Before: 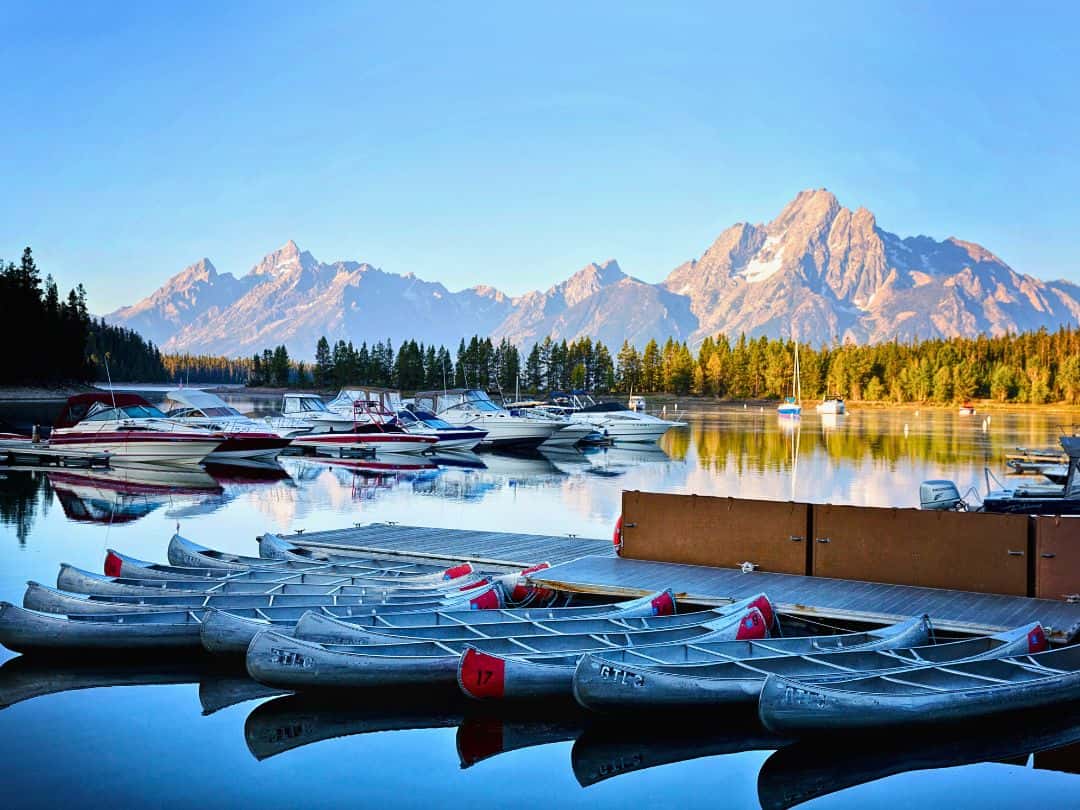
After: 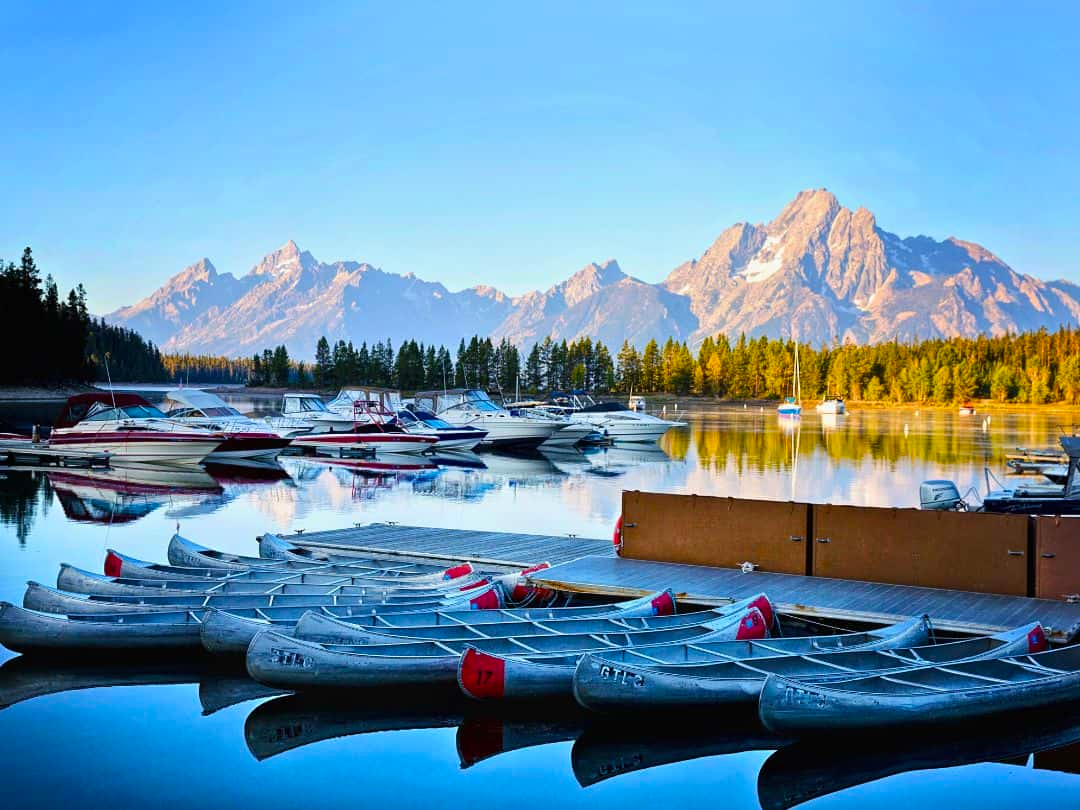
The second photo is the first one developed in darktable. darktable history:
color balance rgb: perceptual saturation grading › global saturation 17.597%
